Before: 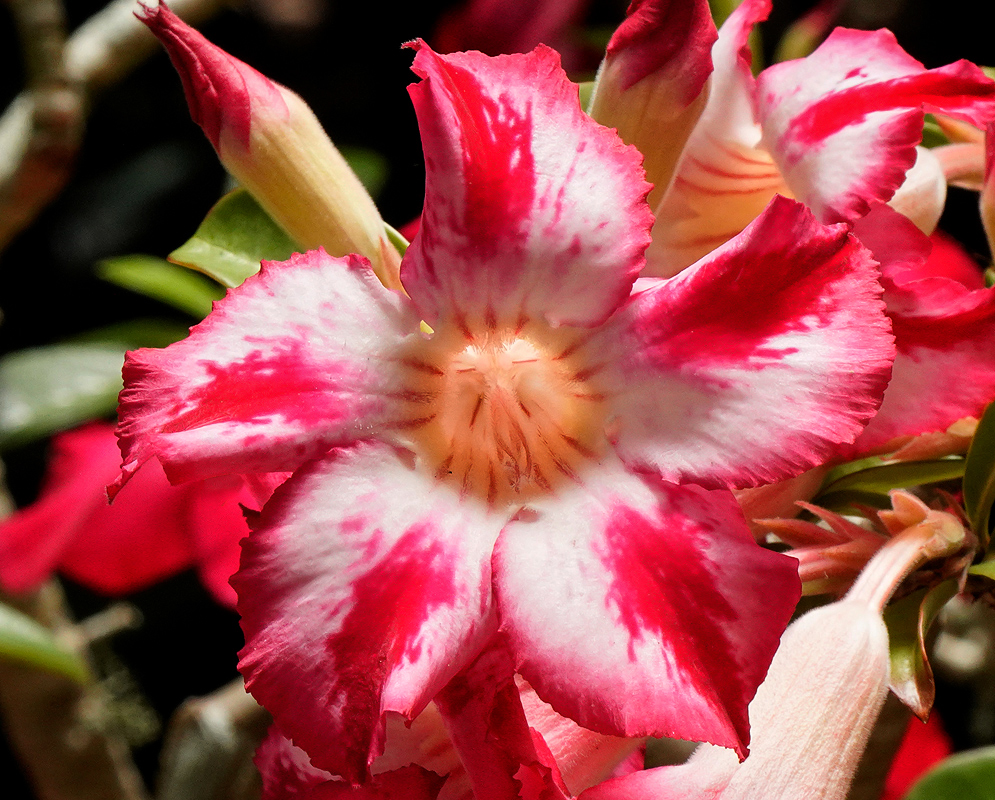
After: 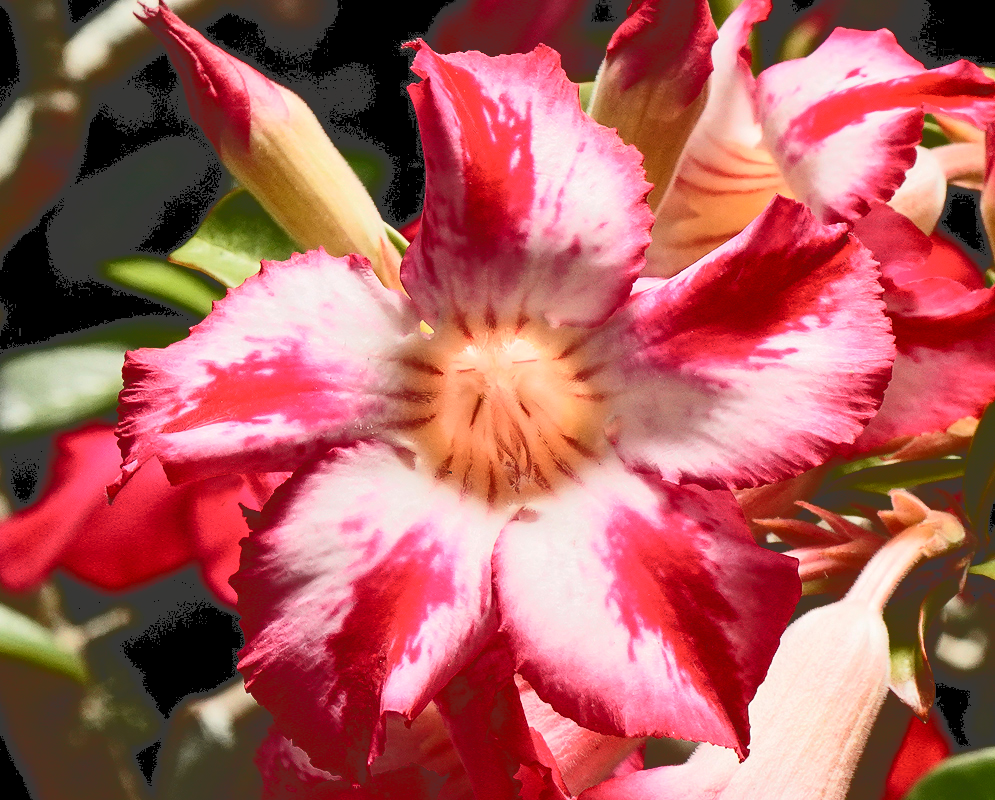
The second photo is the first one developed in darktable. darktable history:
tone curve: curves: ch0 [(0, 0) (0.003, 0.231) (0.011, 0.231) (0.025, 0.231) (0.044, 0.231) (0.069, 0.231) (0.1, 0.234) (0.136, 0.239) (0.177, 0.243) (0.224, 0.247) (0.277, 0.265) (0.335, 0.311) (0.399, 0.389) (0.468, 0.507) (0.543, 0.634) (0.623, 0.74) (0.709, 0.83) (0.801, 0.889) (0.898, 0.93) (1, 1)], color space Lab, independent channels, preserve colors none
